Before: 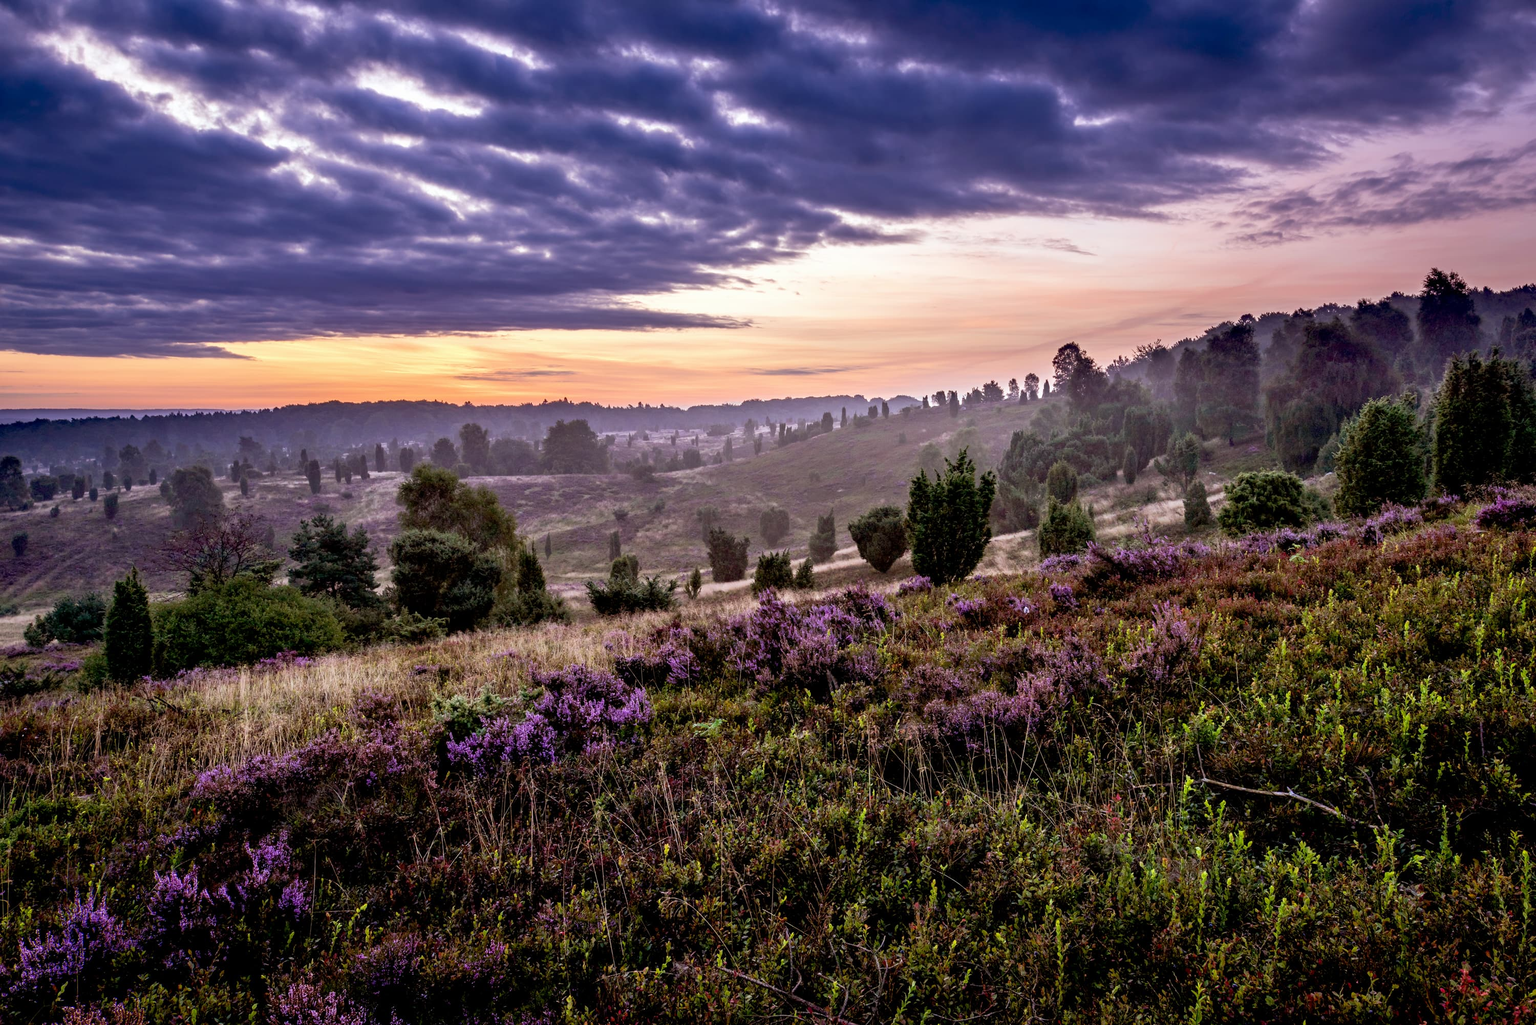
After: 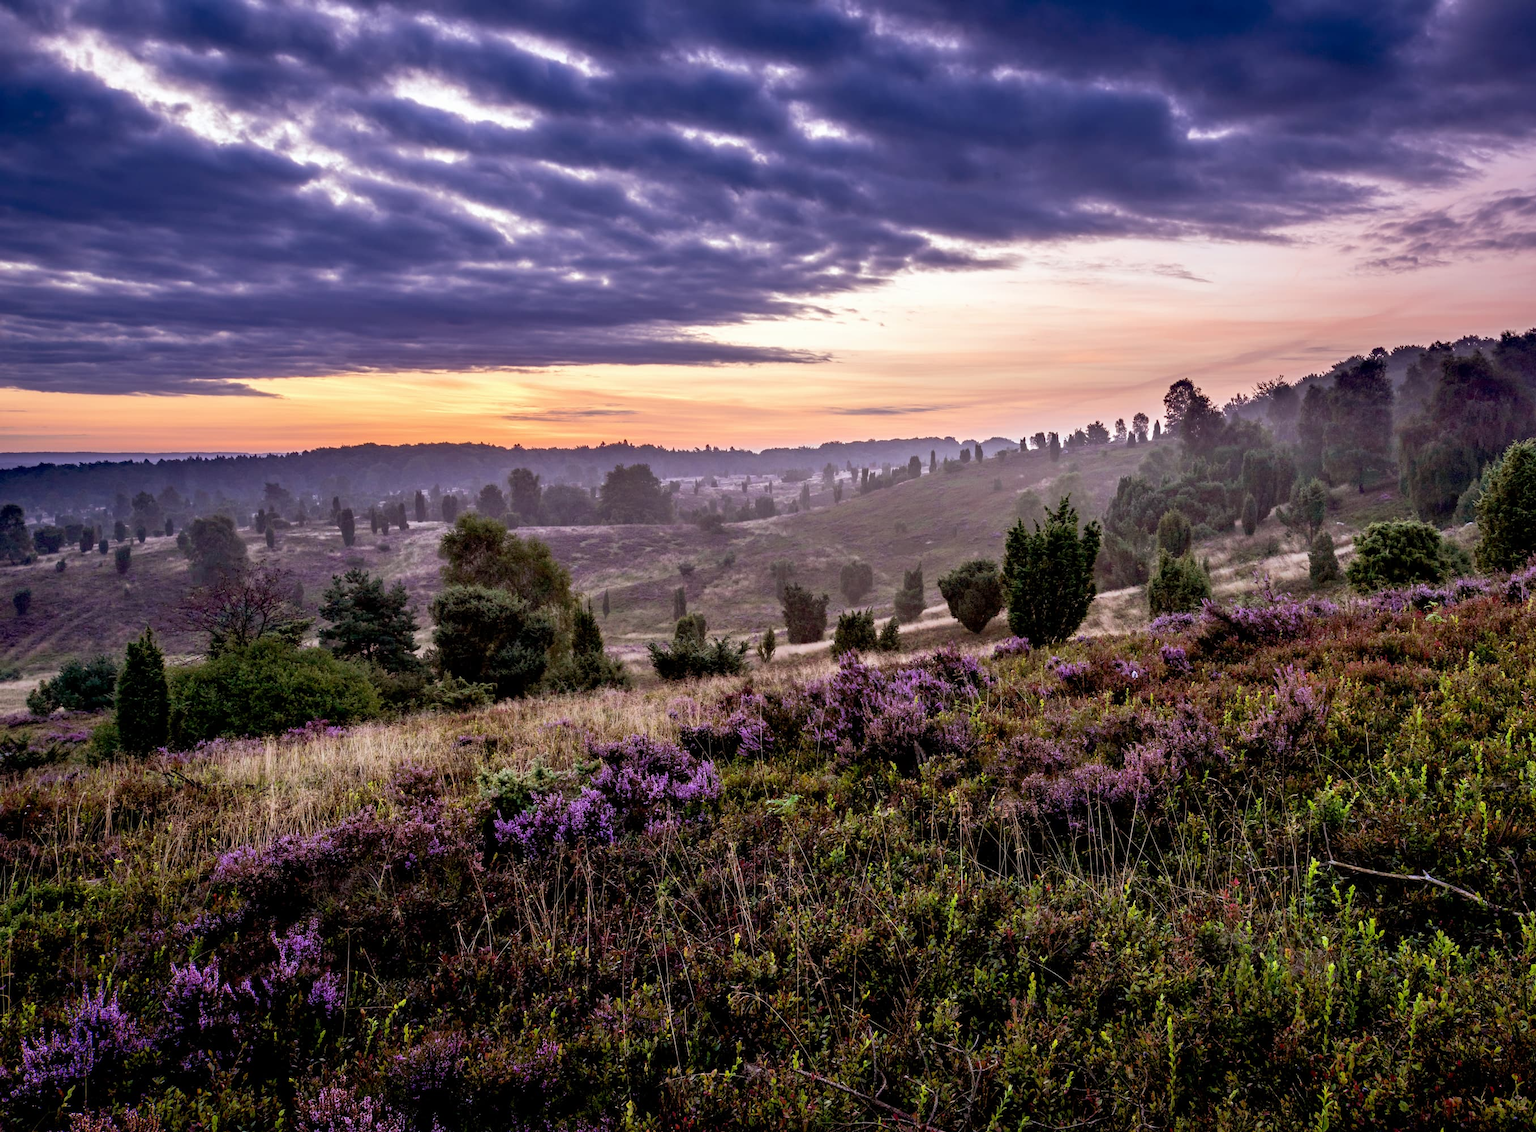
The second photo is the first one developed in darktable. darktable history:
crop: right 9.513%, bottom 0.038%
